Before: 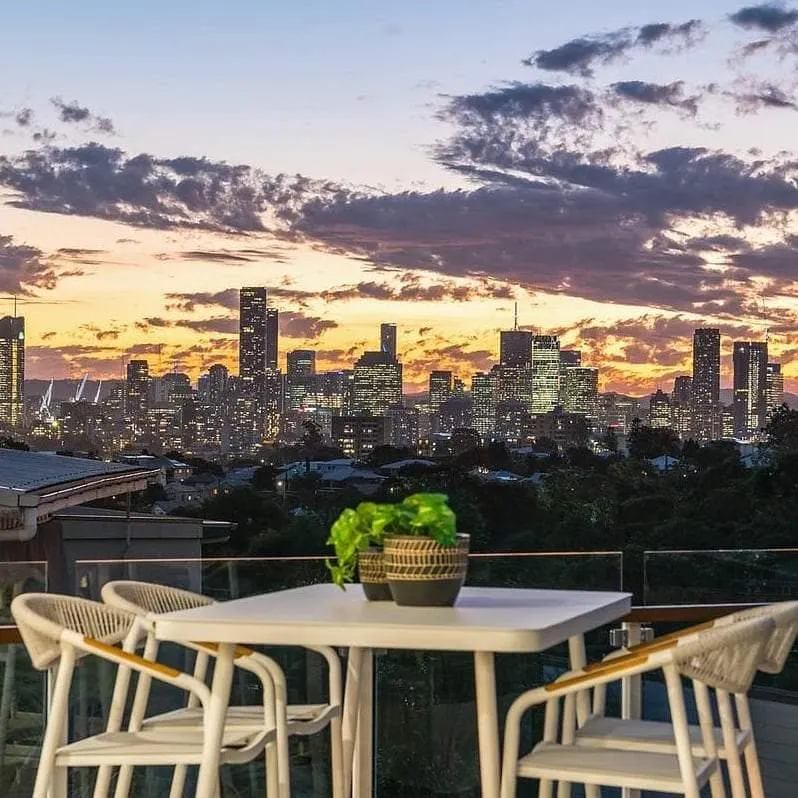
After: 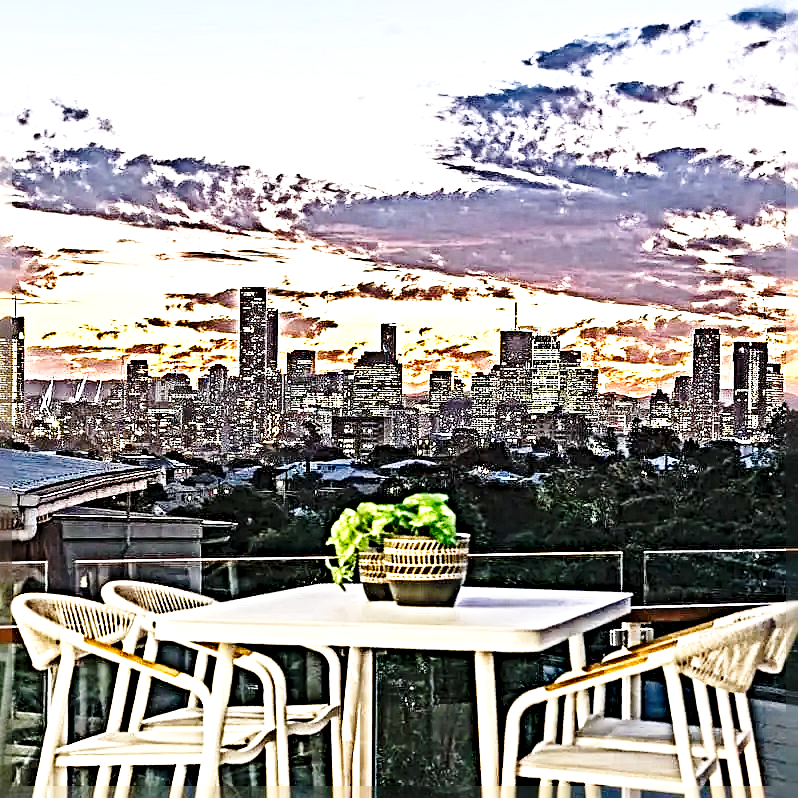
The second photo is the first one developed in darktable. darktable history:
base curve: curves: ch0 [(0, 0) (0.028, 0.03) (0.121, 0.232) (0.46, 0.748) (0.859, 0.968) (1, 1)], preserve colors none
exposure: exposure 0.77 EV, compensate highlight preservation false
sharpen: radius 6.3, amount 1.8, threshold 0
